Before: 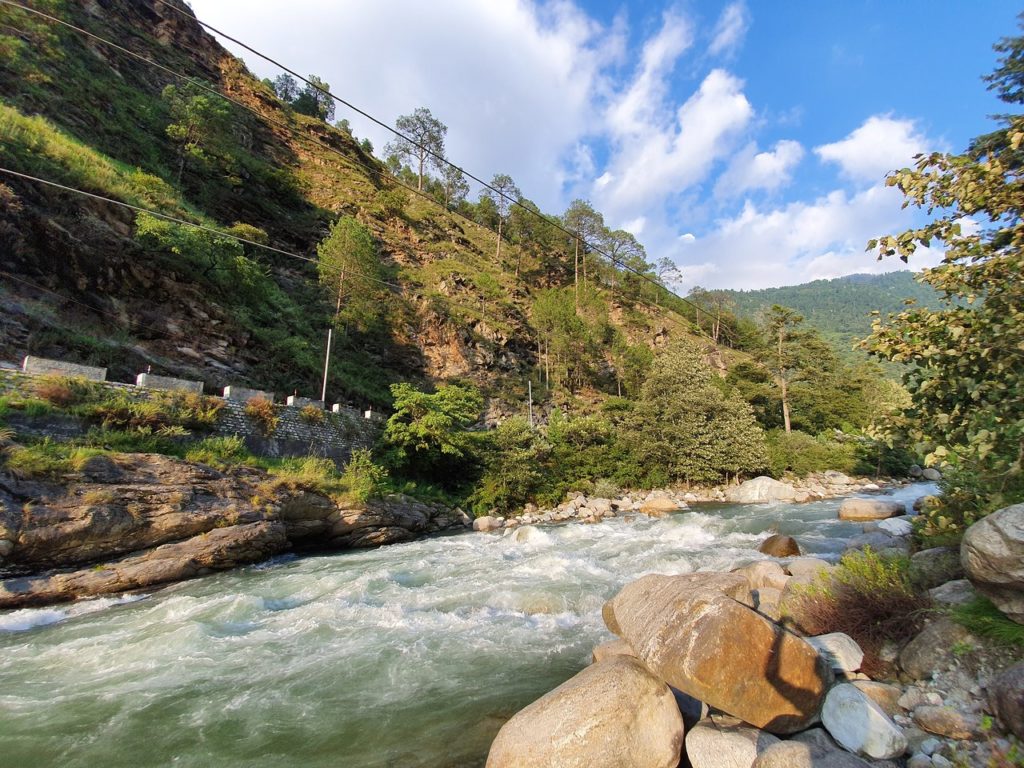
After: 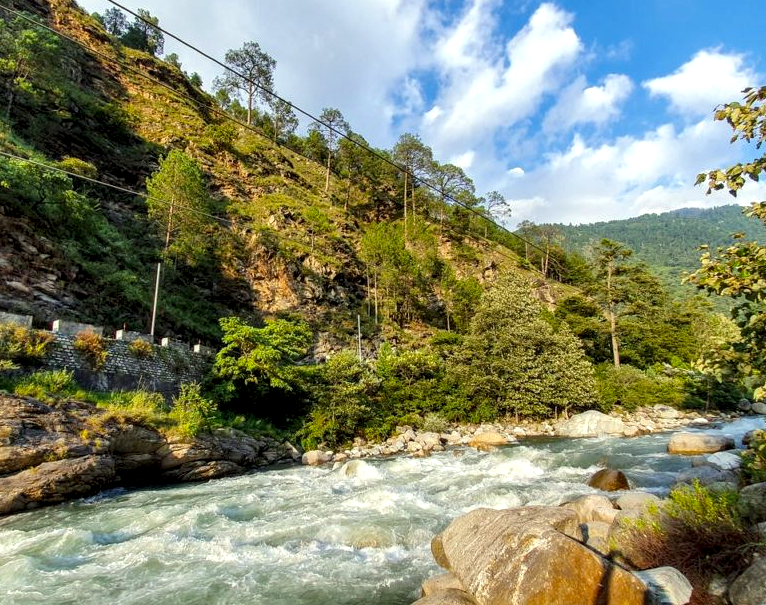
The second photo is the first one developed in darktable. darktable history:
color balance: output saturation 120%
color correction: highlights a* -4.73, highlights b* 5.06, saturation 0.97
crop: left 16.768%, top 8.653%, right 8.362%, bottom 12.485%
local contrast: detail 150%
